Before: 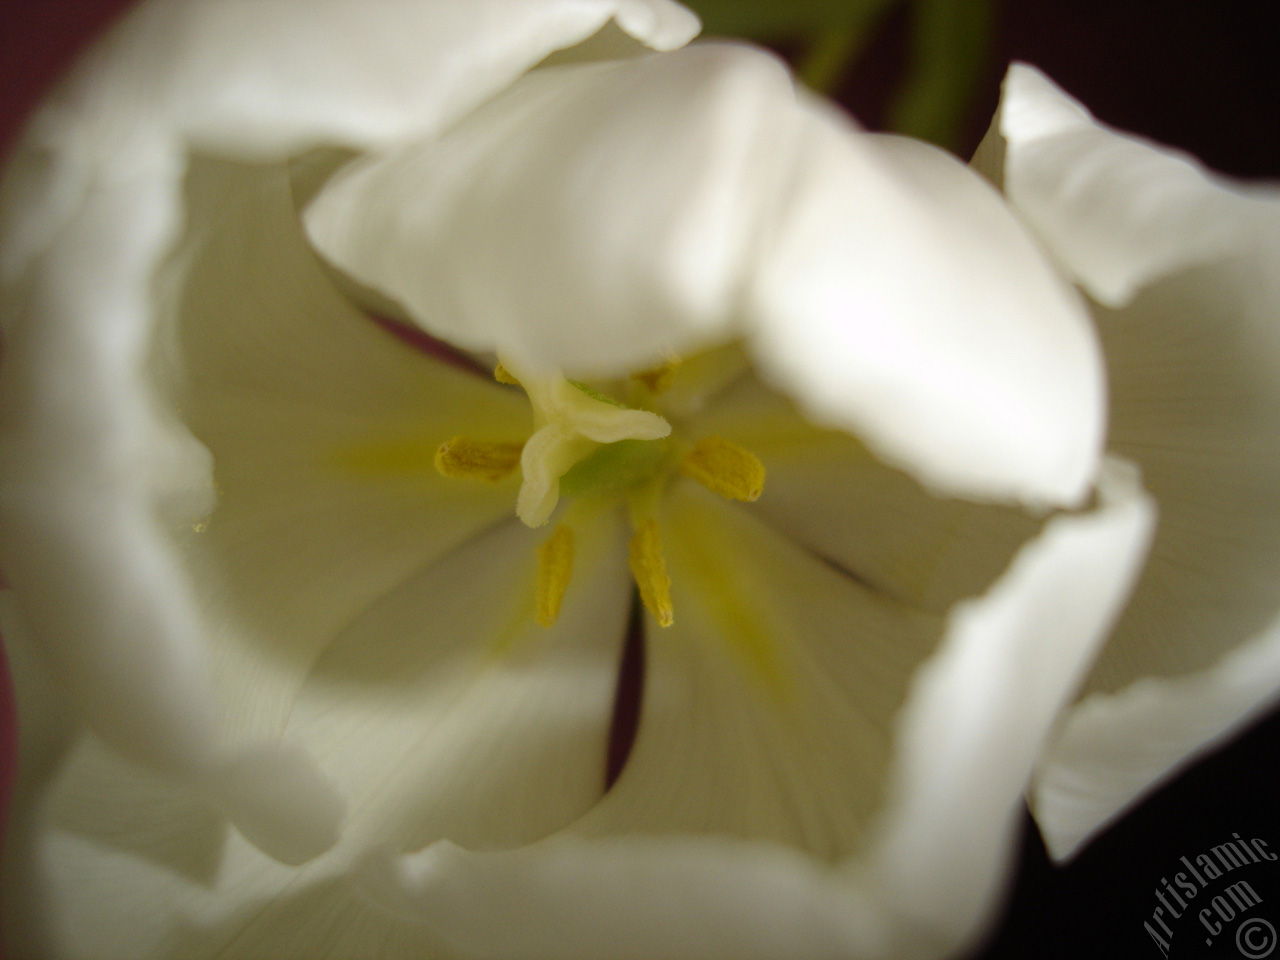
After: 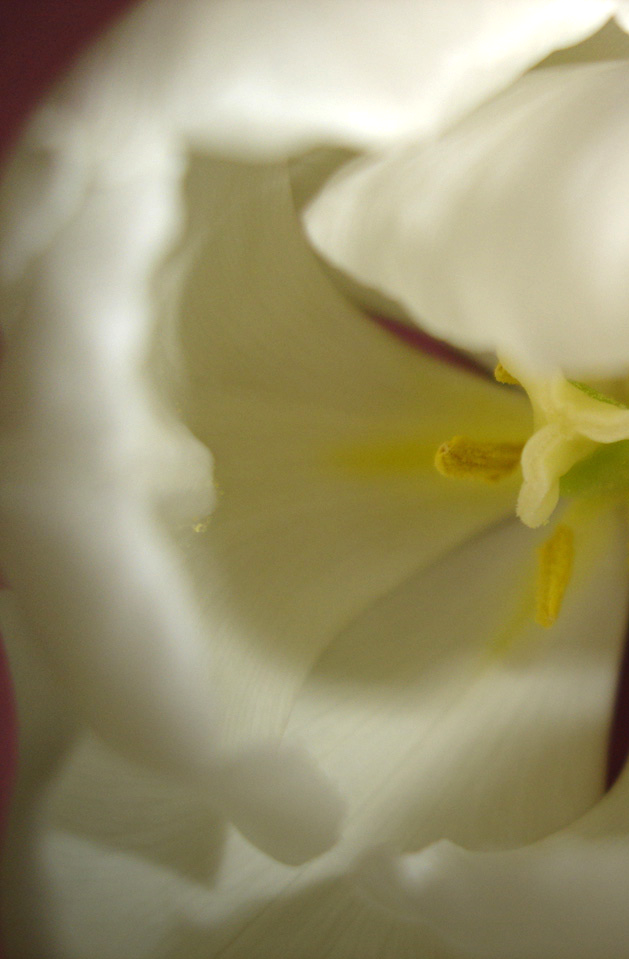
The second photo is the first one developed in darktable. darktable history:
crop and rotate: left 0%, top 0%, right 50.845%
exposure: black level correction 0, exposure 0.5 EV, compensate highlight preservation false
graduated density: rotation -180°, offset 24.95
